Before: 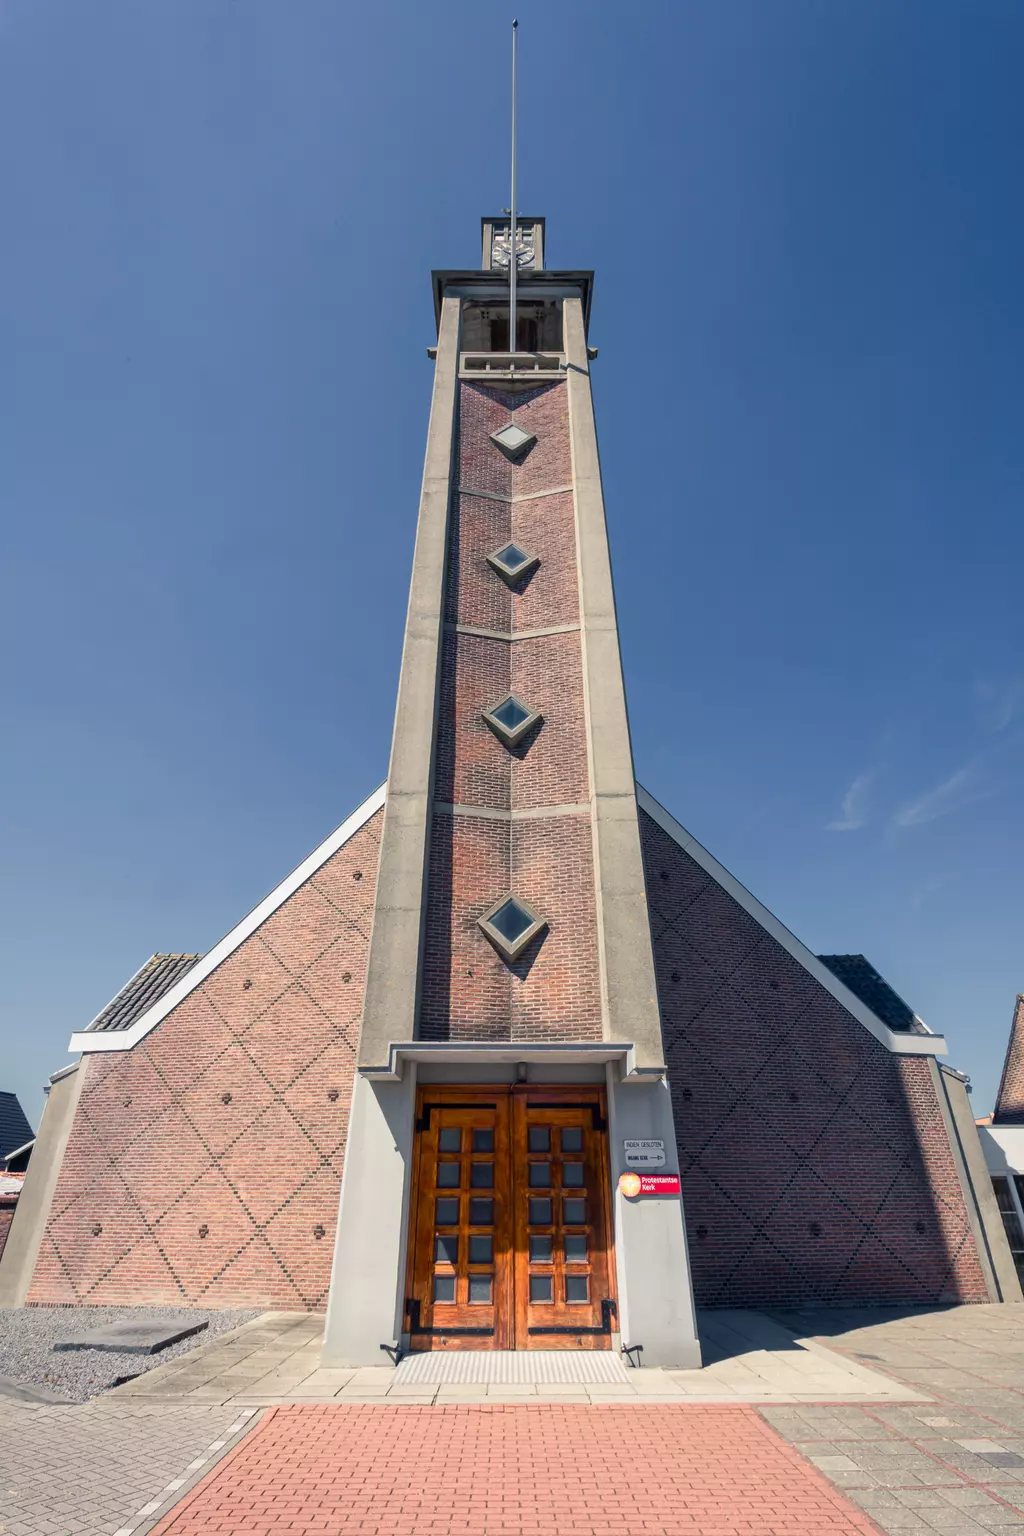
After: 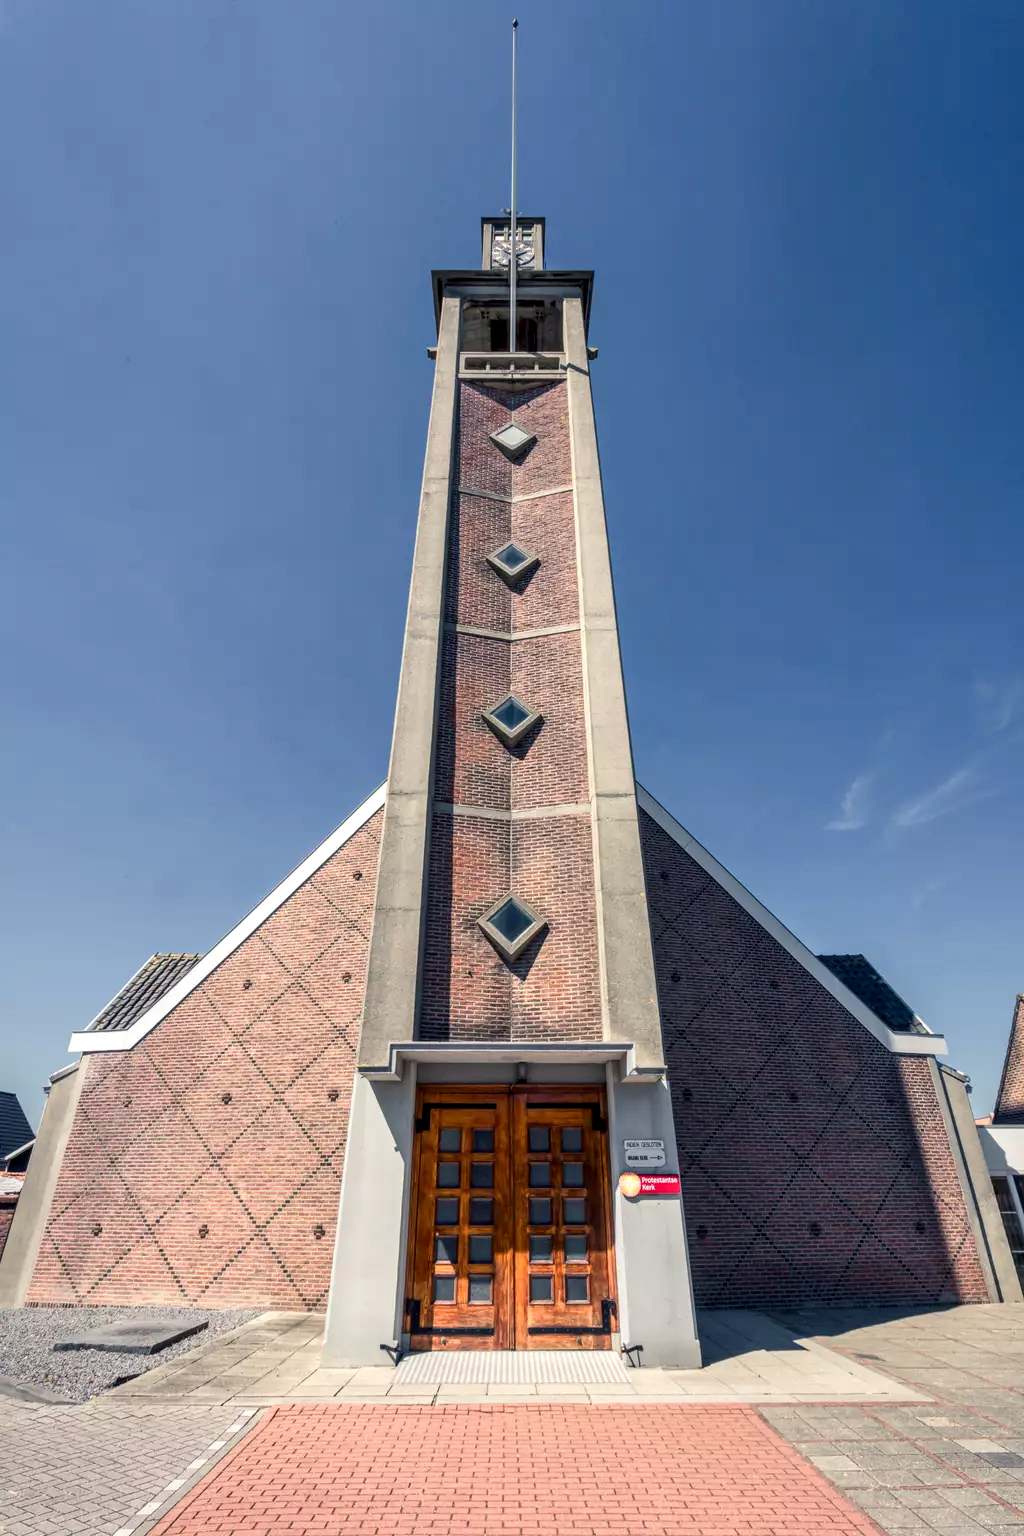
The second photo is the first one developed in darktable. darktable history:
contrast equalizer: octaves 7, y [[0.6 ×6], [0.55 ×6], [0 ×6], [0 ×6], [0 ×6]], mix 0.15
contrast brightness saturation: contrast 0.1, brightness 0.02, saturation 0.02
exposure: black level correction 0, compensate exposure bias true, compensate highlight preservation false
local contrast: detail 130%
